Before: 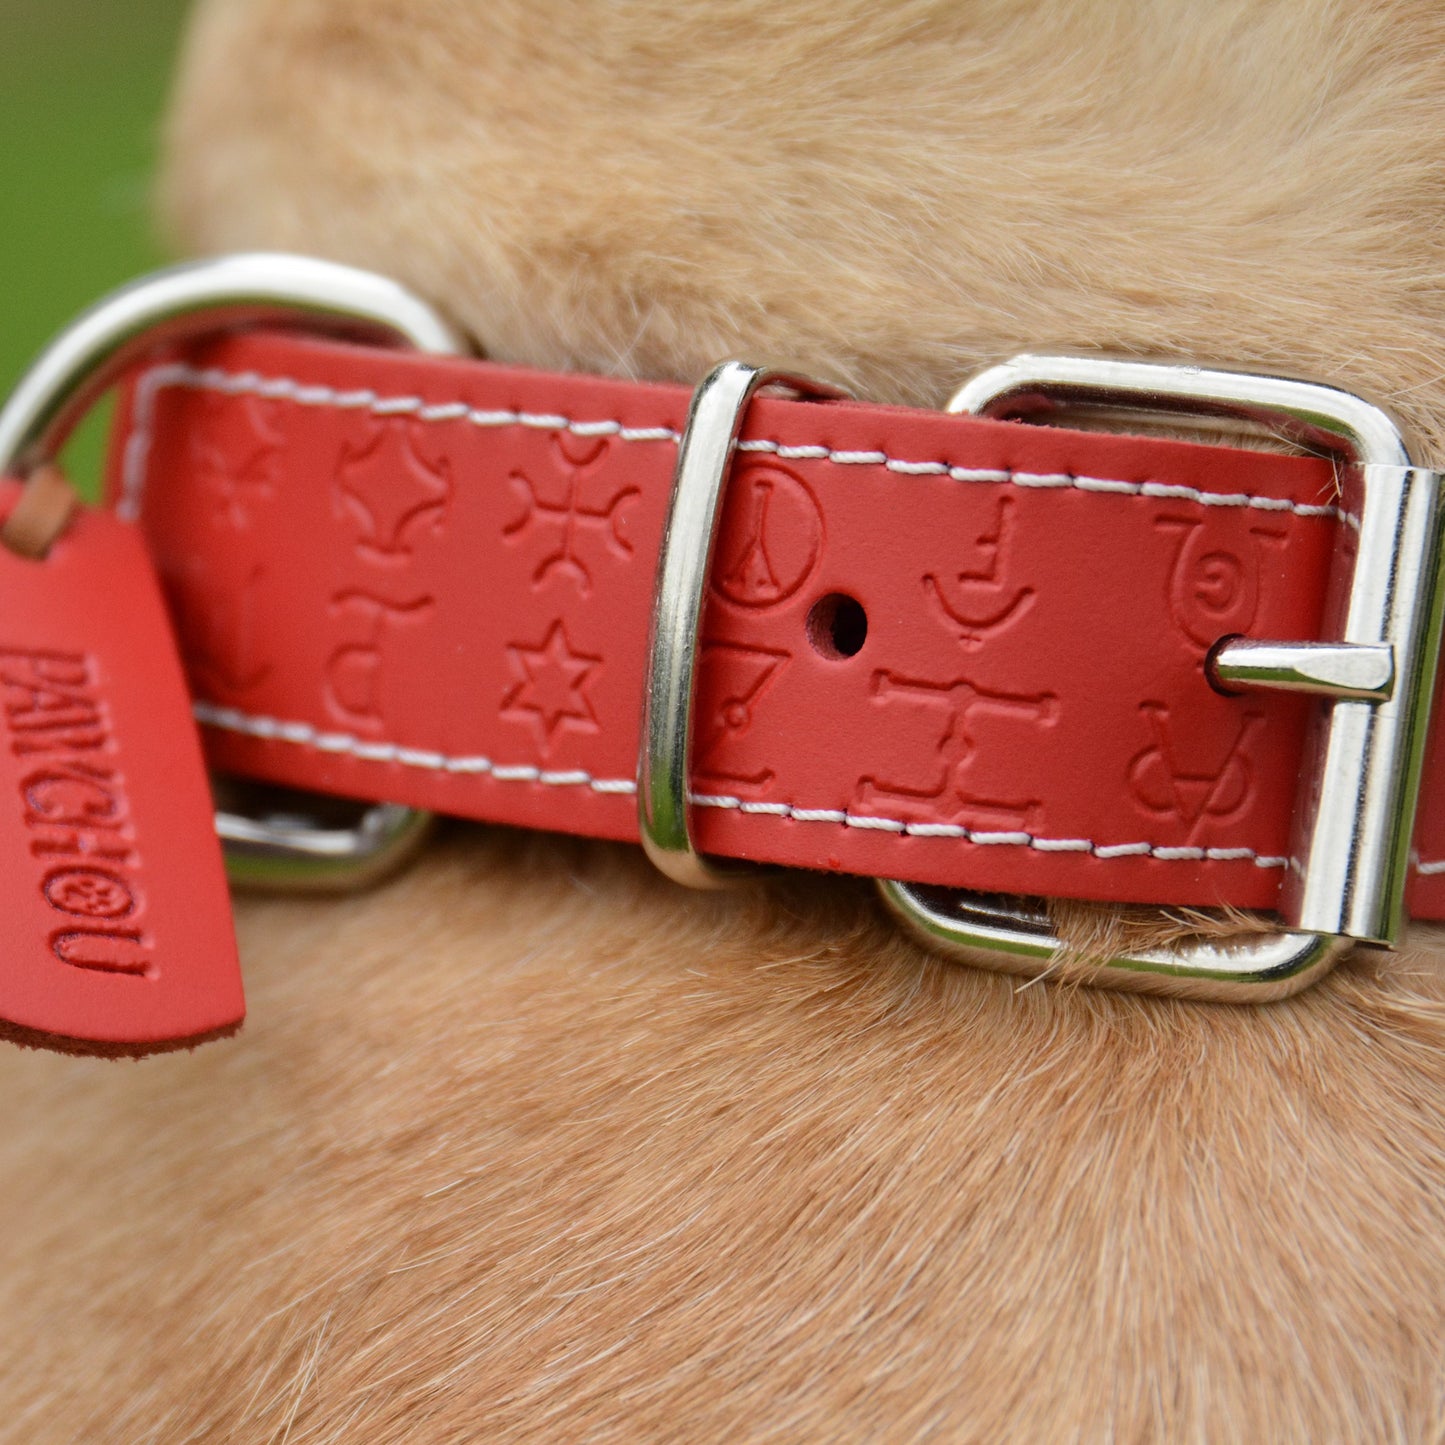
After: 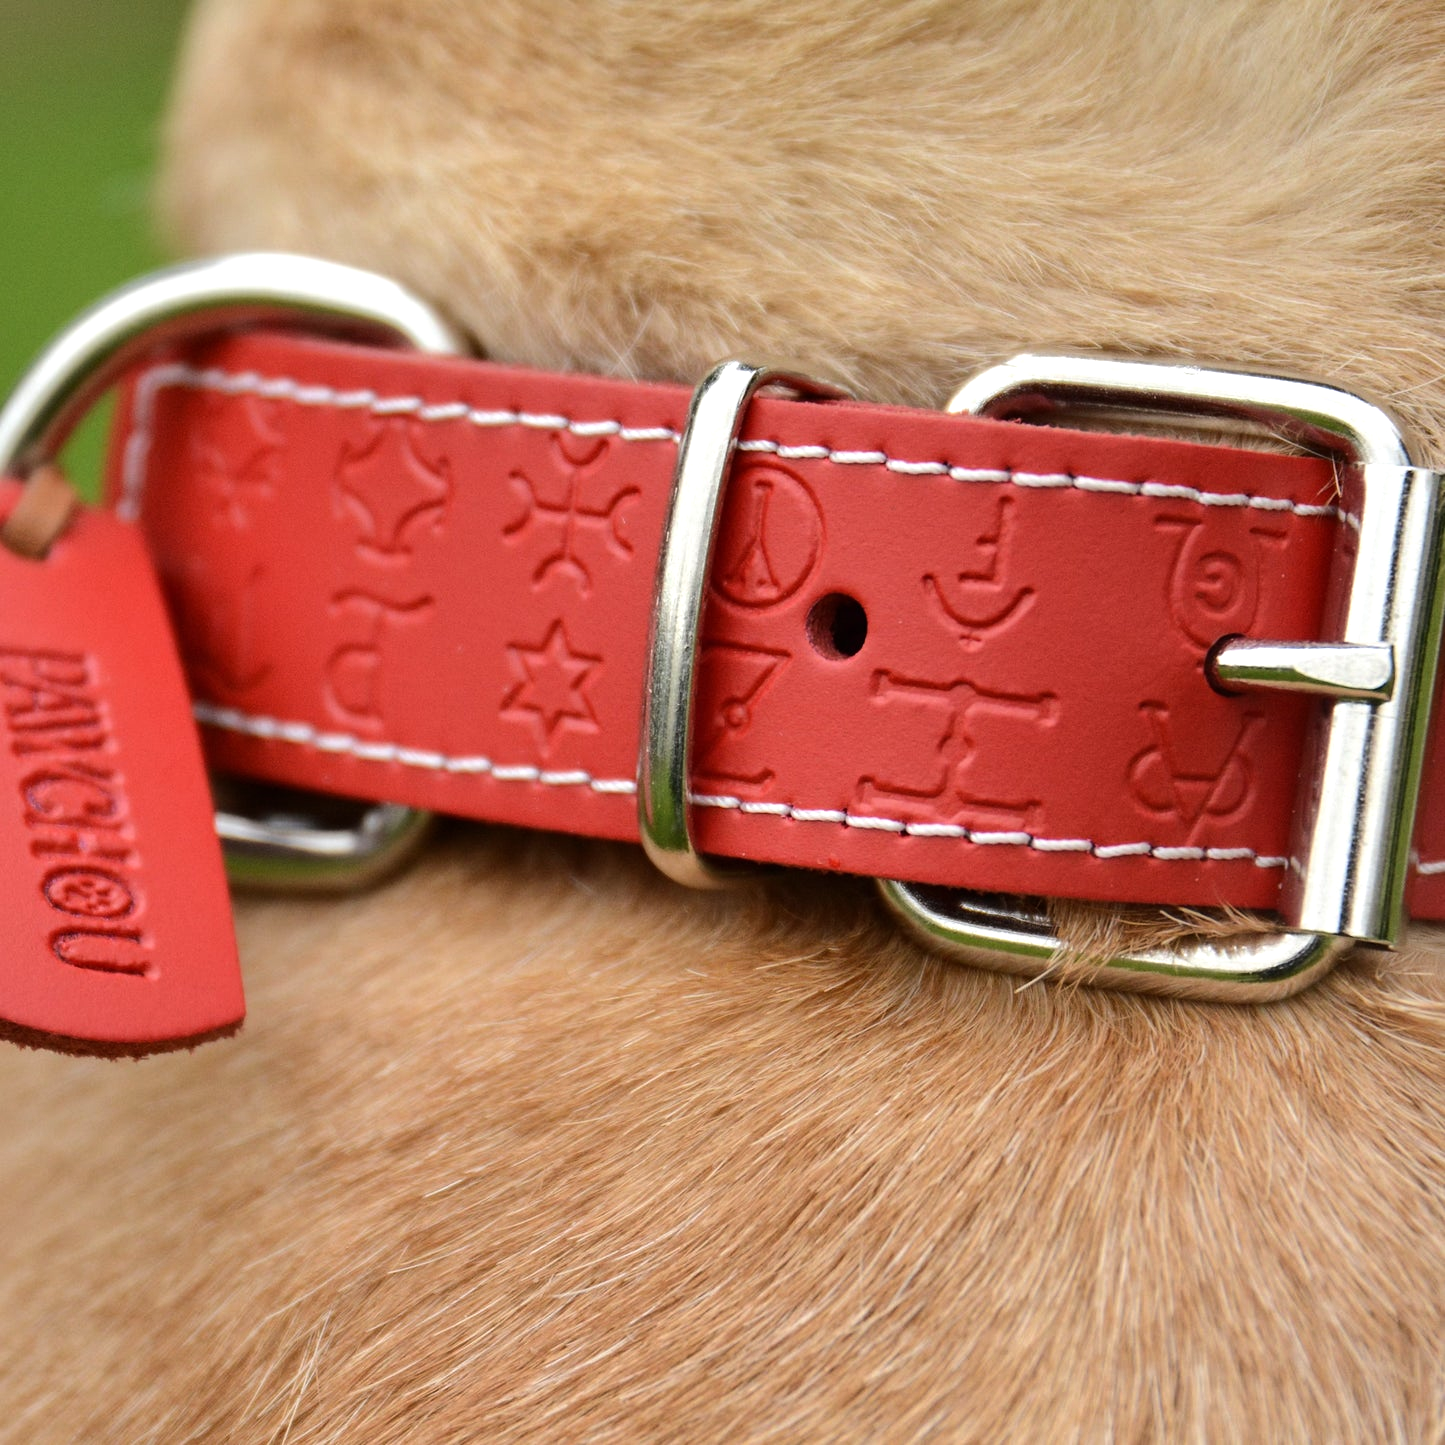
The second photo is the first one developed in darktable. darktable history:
tone equalizer: -8 EV -0.417 EV, -7 EV -0.389 EV, -6 EV -0.333 EV, -5 EV -0.222 EV, -3 EV 0.222 EV, -2 EV 0.333 EV, -1 EV 0.389 EV, +0 EV 0.417 EV, edges refinement/feathering 500, mask exposure compensation -1.25 EV, preserve details no
shadows and highlights: soften with gaussian
